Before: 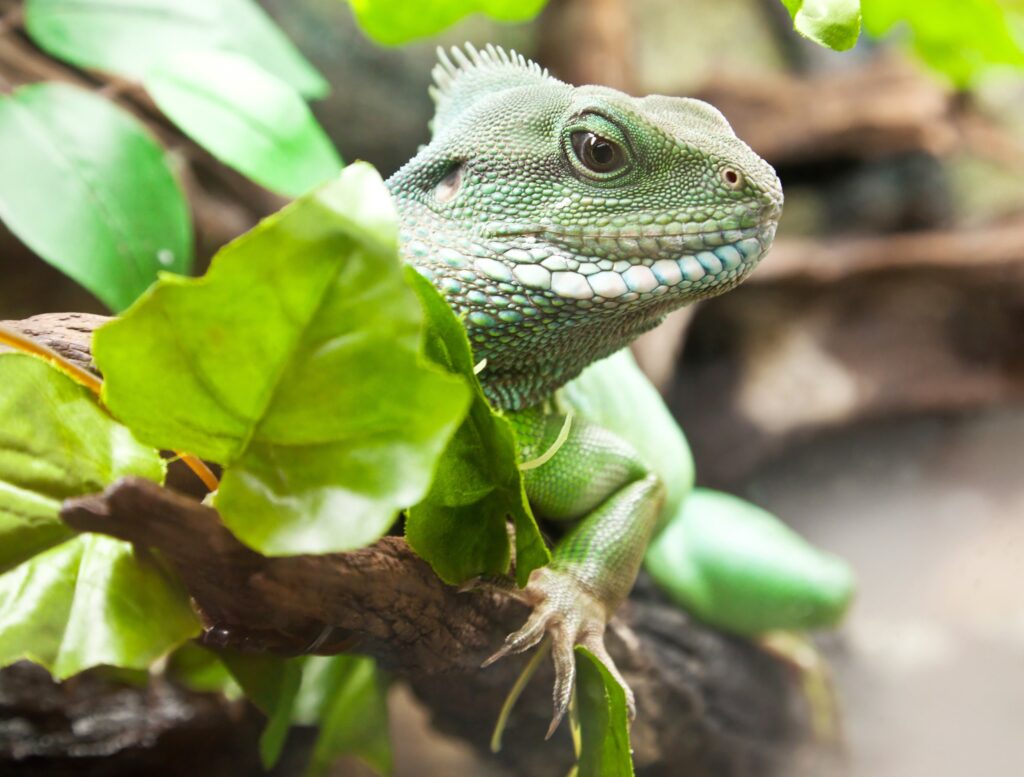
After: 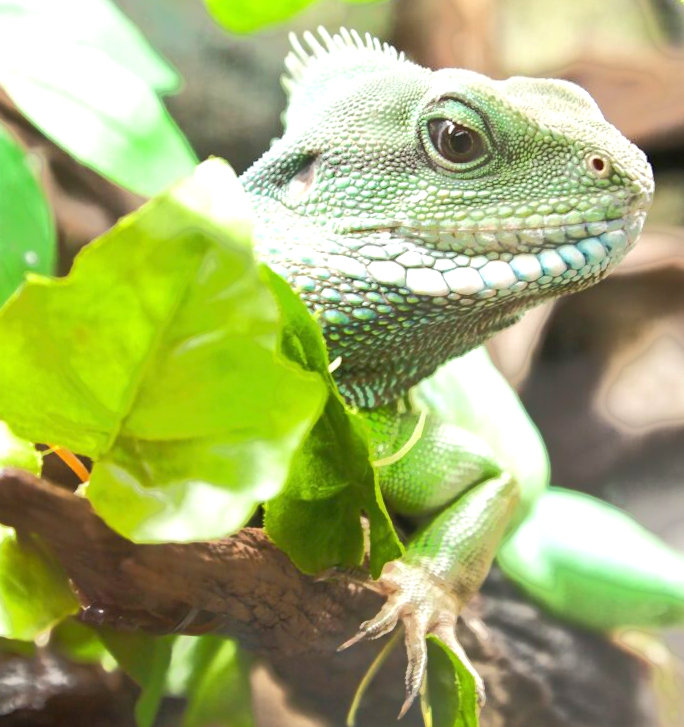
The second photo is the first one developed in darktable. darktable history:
exposure: exposure 0.95 EV, compensate highlight preservation false
tone equalizer: -7 EV -0.63 EV, -6 EV 1 EV, -5 EV -0.45 EV, -4 EV 0.43 EV, -3 EV 0.41 EV, -2 EV 0.15 EV, -1 EV -0.15 EV, +0 EV -0.39 EV, smoothing diameter 25%, edges refinement/feathering 10, preserve details guided filter
crop and rotate: left 9.061%, right 20.142%
rotate and perspective: rotation 0.062°, lens shift (vertical) 0.115, lens shift (horizontal) -0.133, crop left 0.047, crop right 0.94, crop top 0.061, crop bottom 0.94
